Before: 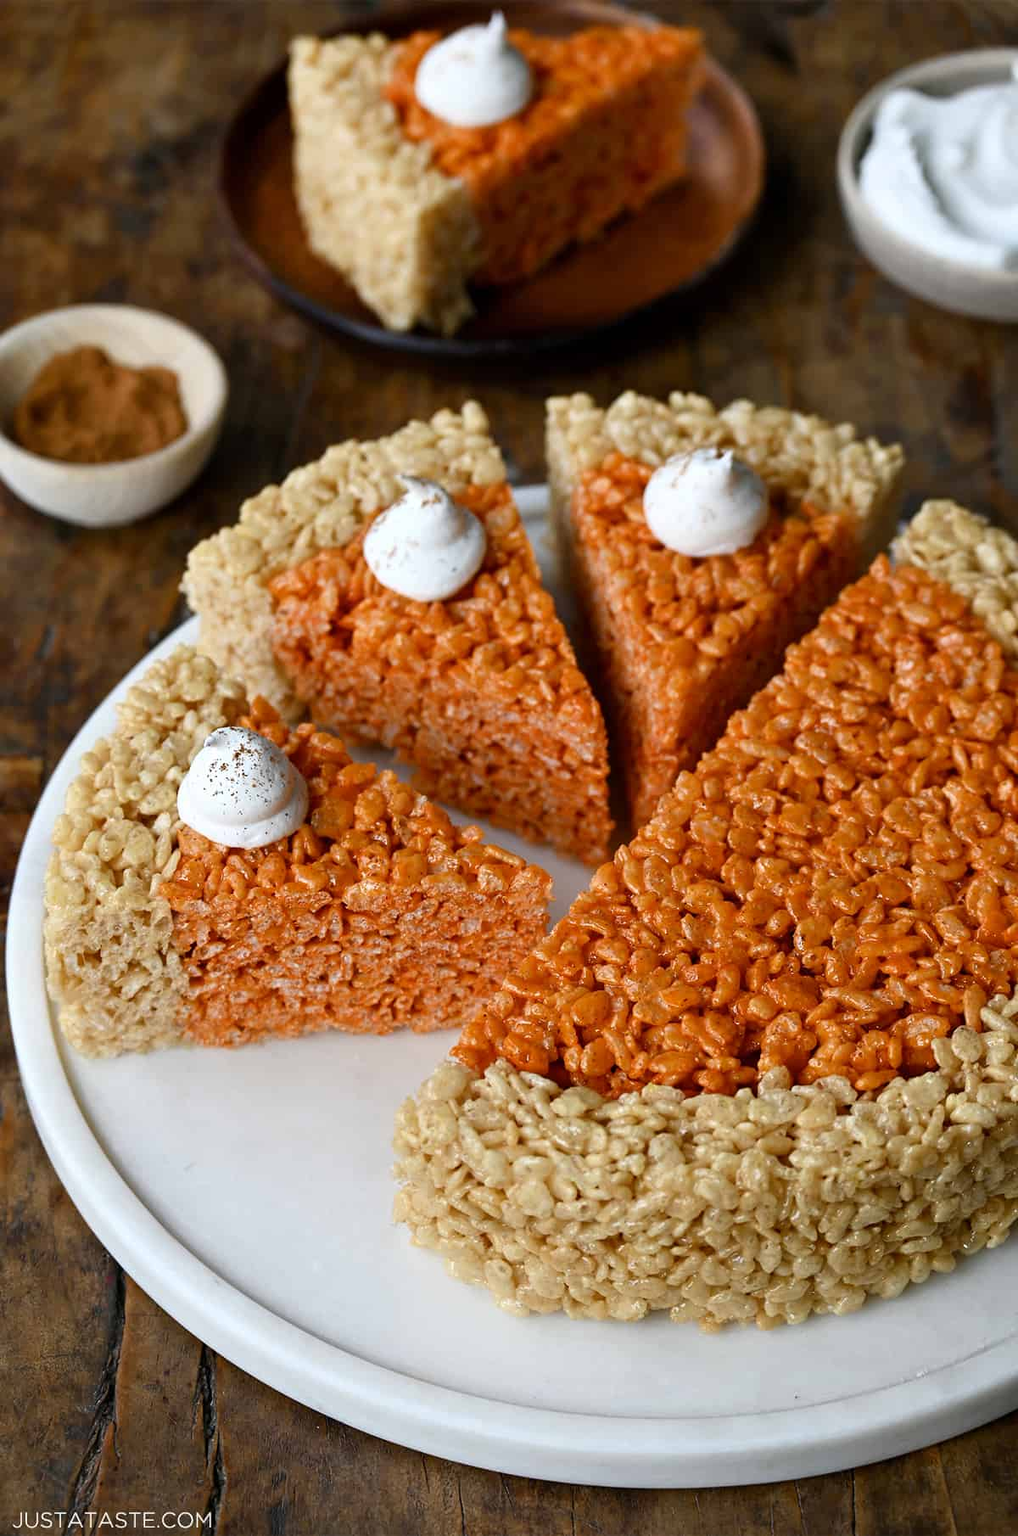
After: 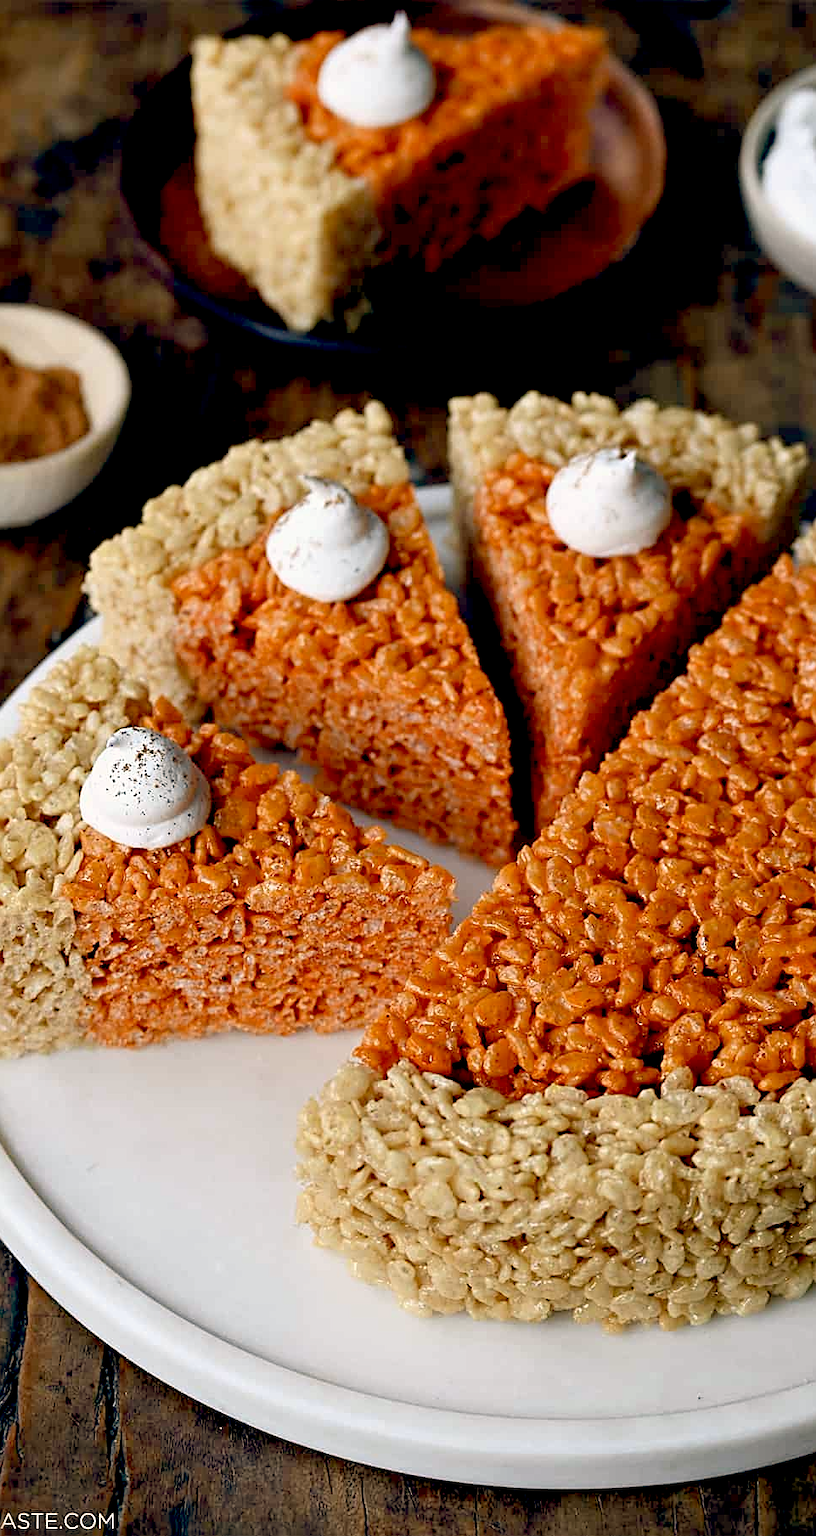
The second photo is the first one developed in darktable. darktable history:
sharpen: on, module defaults
crop and rotate: left 9.597%, right 10.195%
color balance: lift [0.975, 0.993, 1, 1.015], gamma [1.1, 1, 1, 0.945], gain [1, 1.04, 1, 0.95]
